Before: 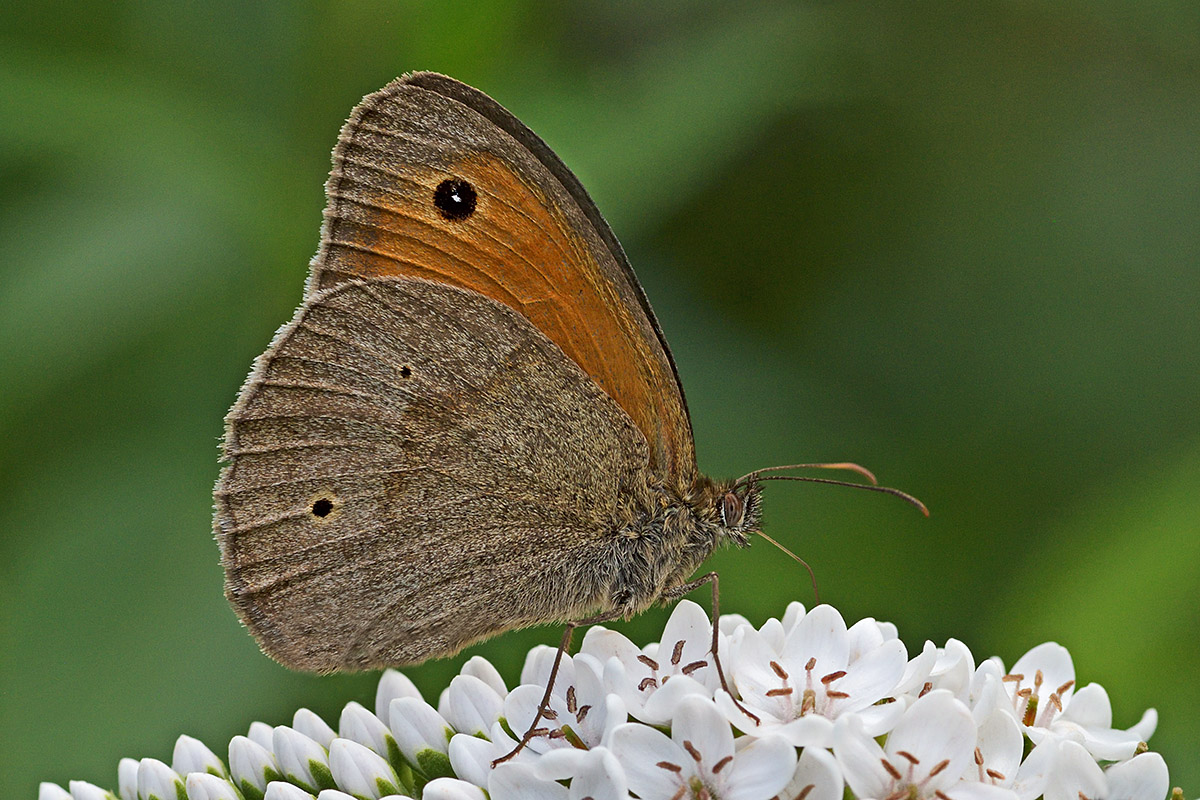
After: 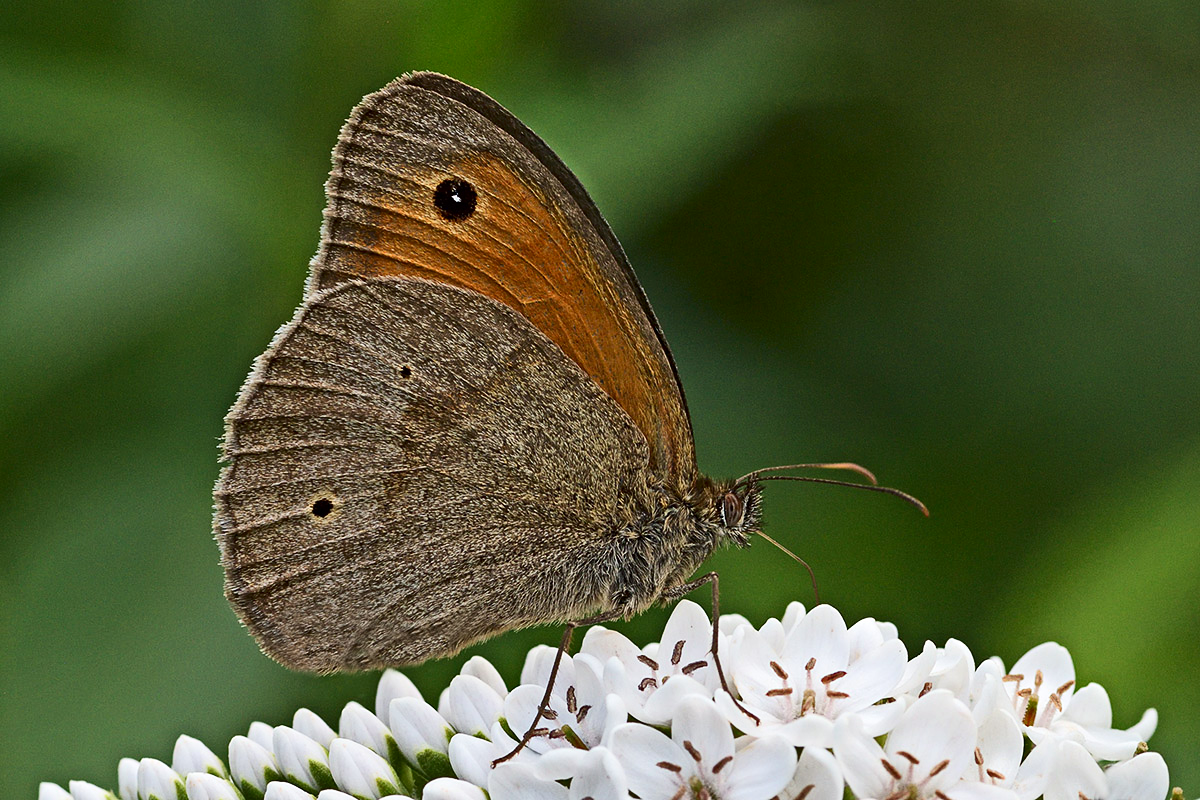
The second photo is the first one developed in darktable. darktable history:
tone equalizer: on, module defaults
contrast brightness saturation: contrast 0.22
